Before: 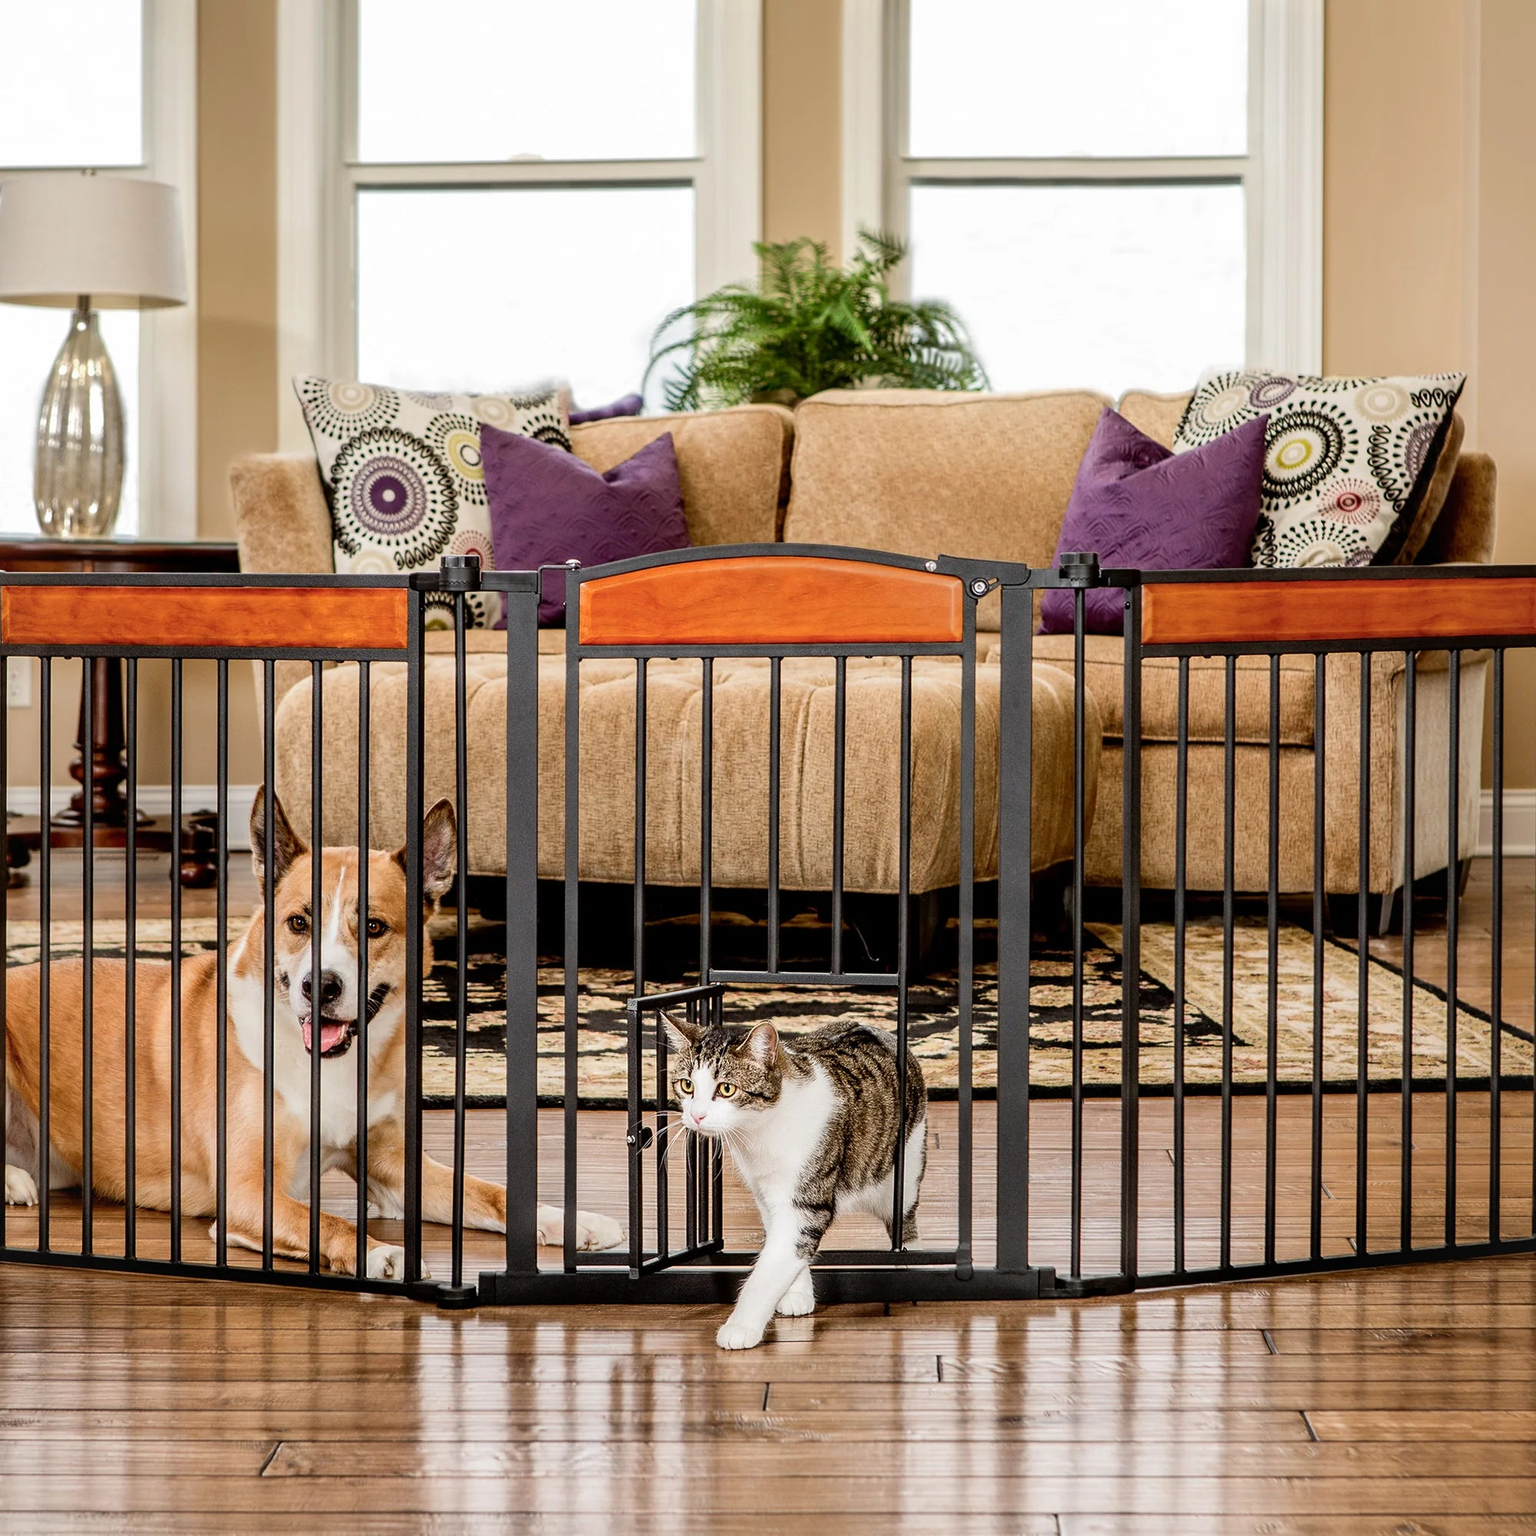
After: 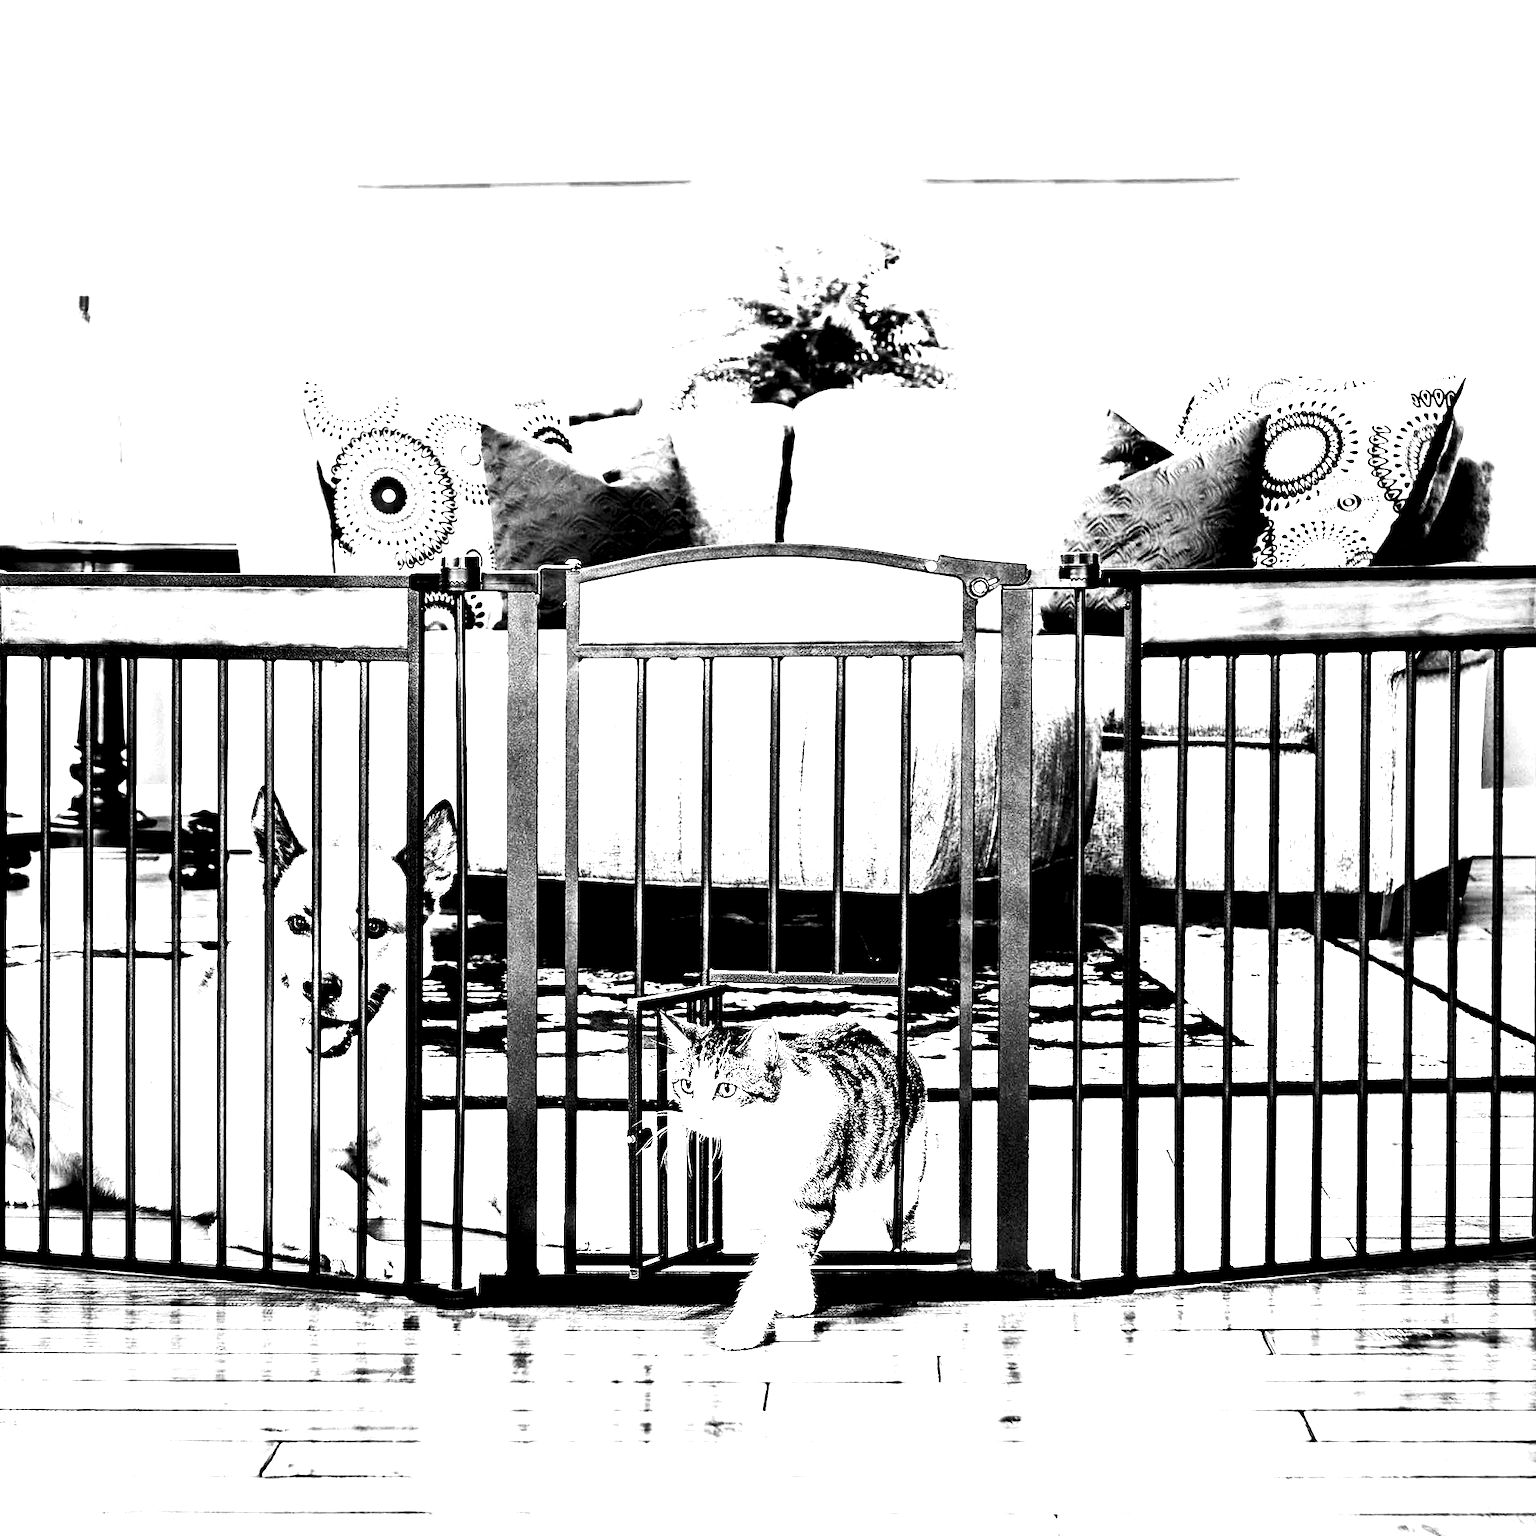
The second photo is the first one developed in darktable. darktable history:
contrast brightness saturation: contrast 0.53, brightness 0.47, saturation -1
levels: levels [0.182, 0.542, 0.902]
rgb curve: curves: ch0 [(0, 0) (0.21, 0.15) (0.24, 0.21) (0.5, 0.75) (0.75, 0.96) (0.89, 0.99) (1, 1)]; ch1 [(0, 0.02) (0.21, 0.13) (0.25, 0.2) (0.5, 0.67) (0.75, 0.9) (0.89, 0.97) (1, 1)]; ch2 [(0, 0.02) (0.21, 0.13) (0.25, 0.2) (0.5, 0.67) (0.75, 0.9) (0.89, 0.97) (1, 1)], compensate middle gray true
tone equalizer: on, module defaults
